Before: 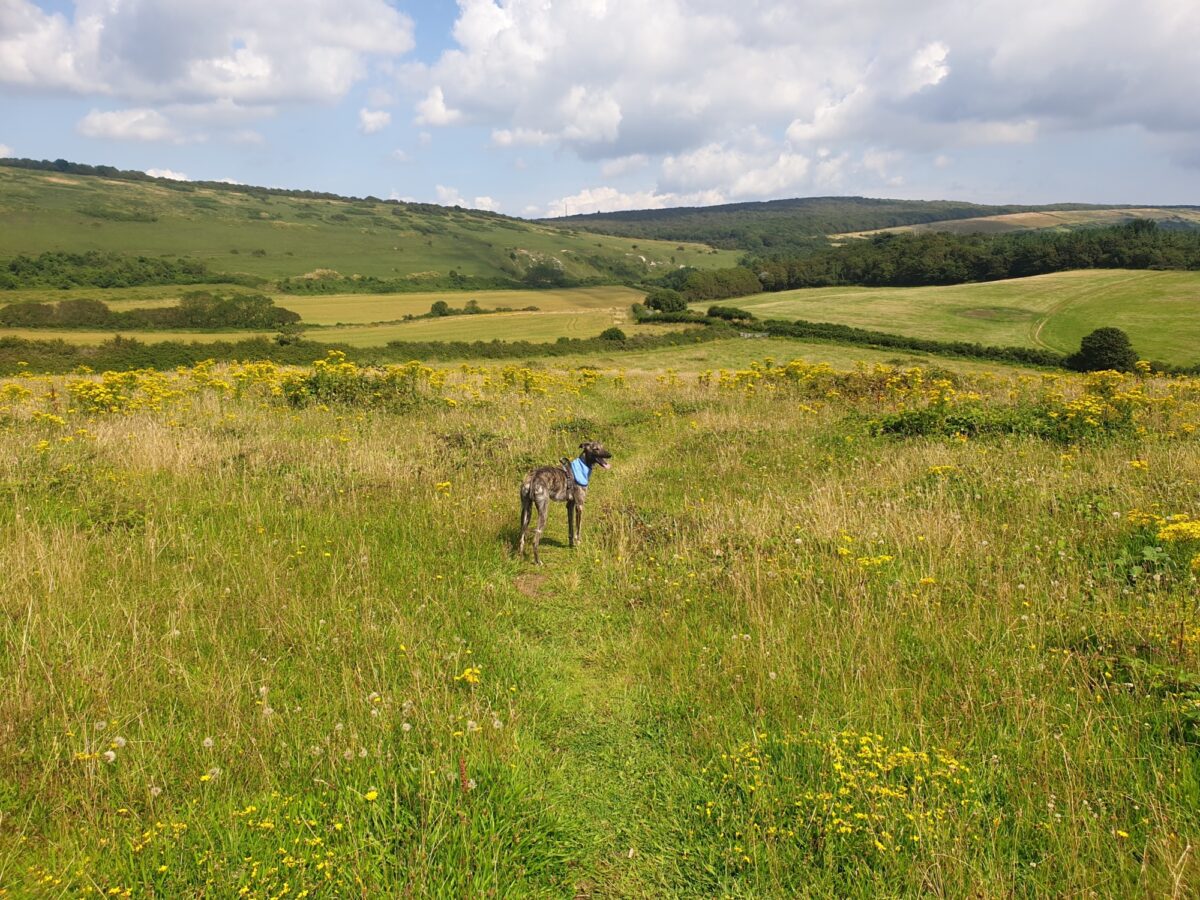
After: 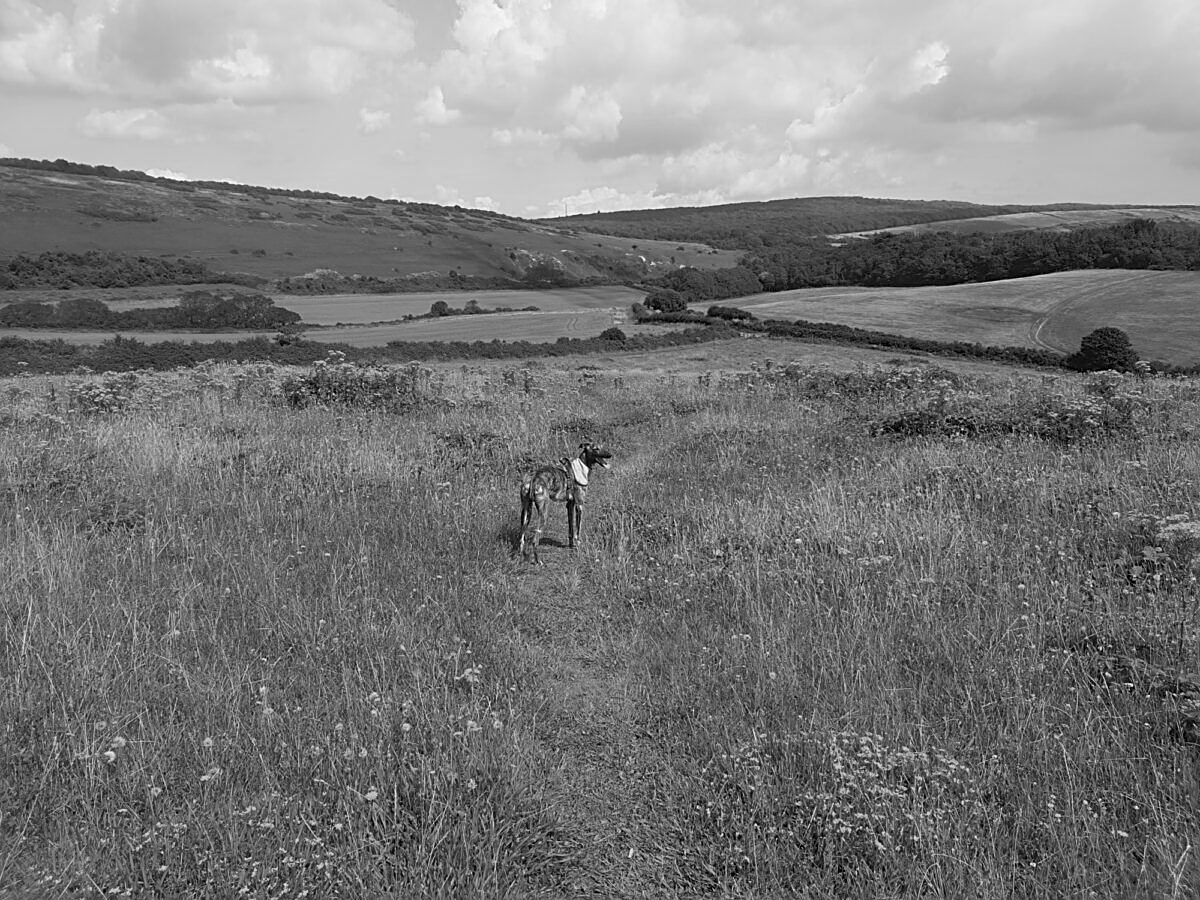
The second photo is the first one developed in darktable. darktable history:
color calibration: output gray [0.253, 0.26, 0.487, 0], gray › normalize channels true, illuminant same as pipeline (D50), adaptation XYZ, x 0.346, y 0.359, gamut compression 0
sharpen: on, module defaults
